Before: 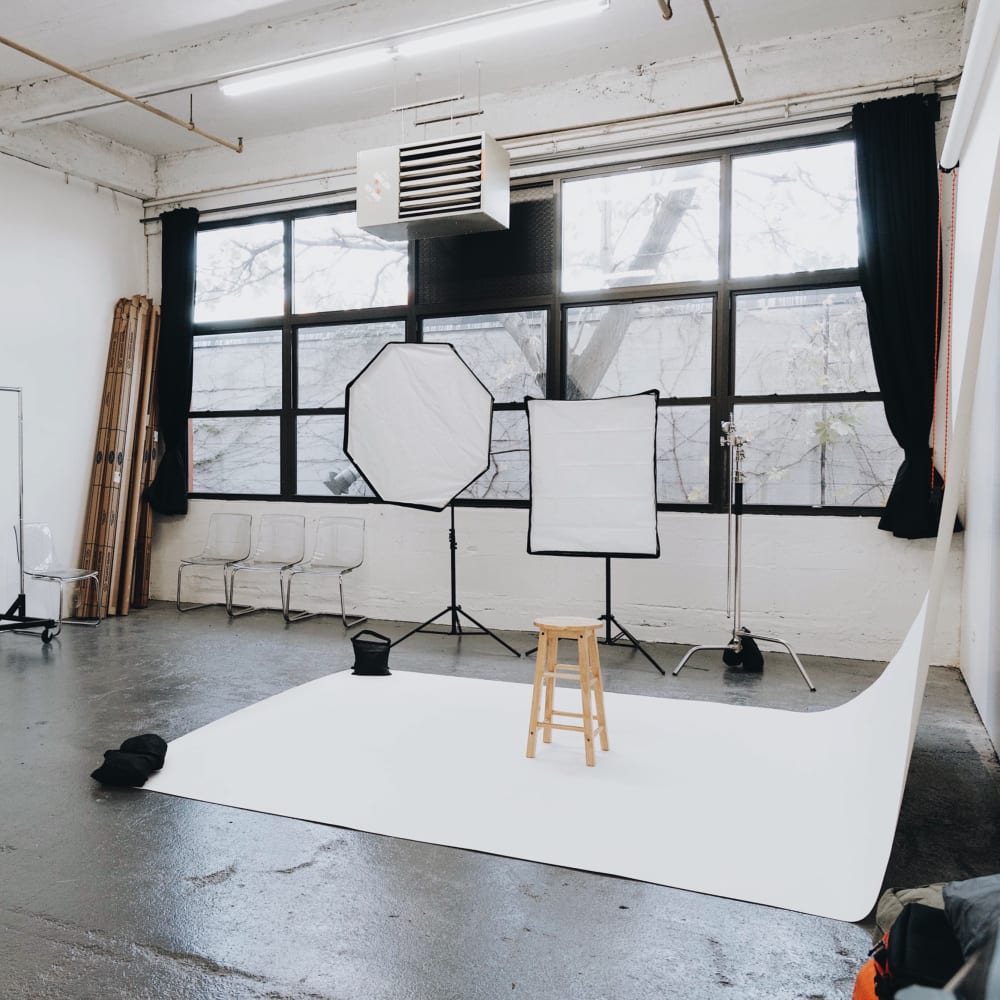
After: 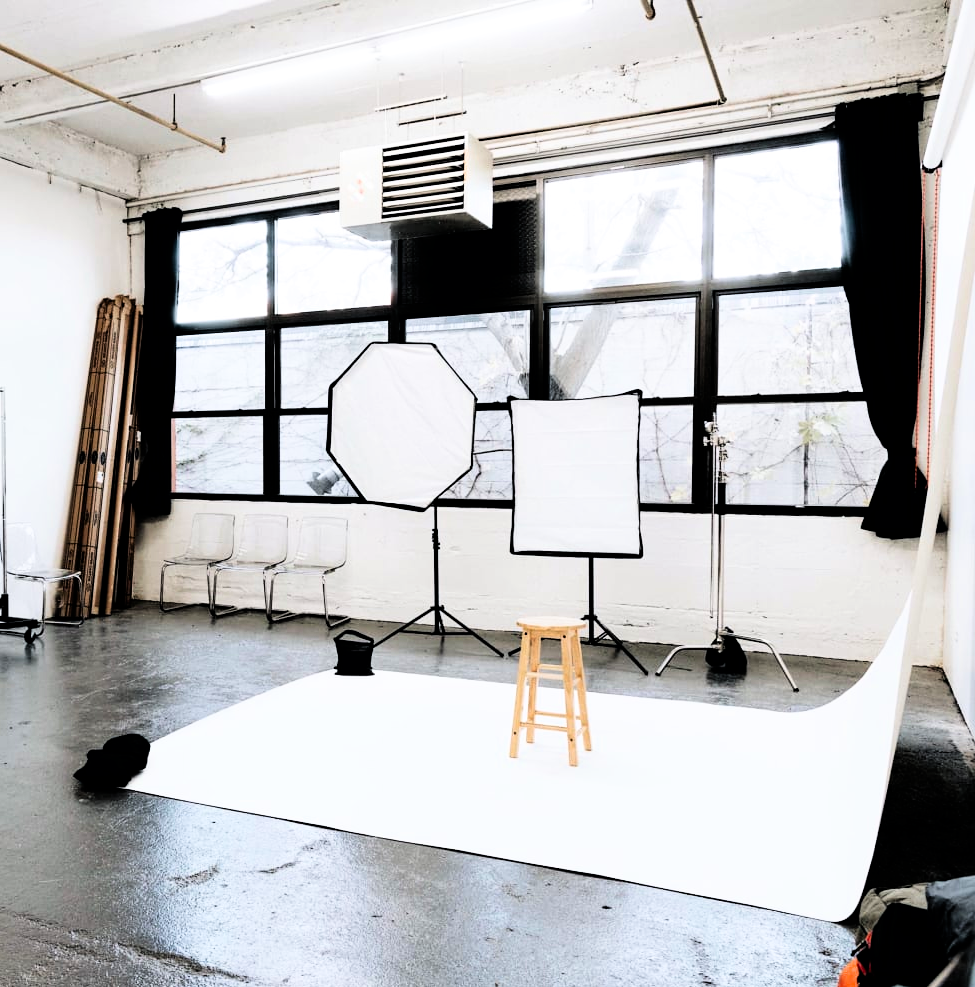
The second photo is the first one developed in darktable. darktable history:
tone equalizer: -8 EV -0.75 EV, -7 EV -0.7 EV, -6 EV -0.6 EV, -5 EV -0.4 EV, -3 EV 0.4 EV, -2 EV 0.6 EV, -1 EV 0.7 EV, +0 EV 0.75 EV, edges refinement/feathering 500, mask exposure compensation -1.57 EV, preserve details no
contrast brightness saturation: contrast 0.08, saturation 0.2
crop and rotate: left 1.774%, right 0.633%, bottom 1.28%
filmic rgb: black relative exposure -4.91 EV, white relative exposure 2.84 EV, hardness 3.7
